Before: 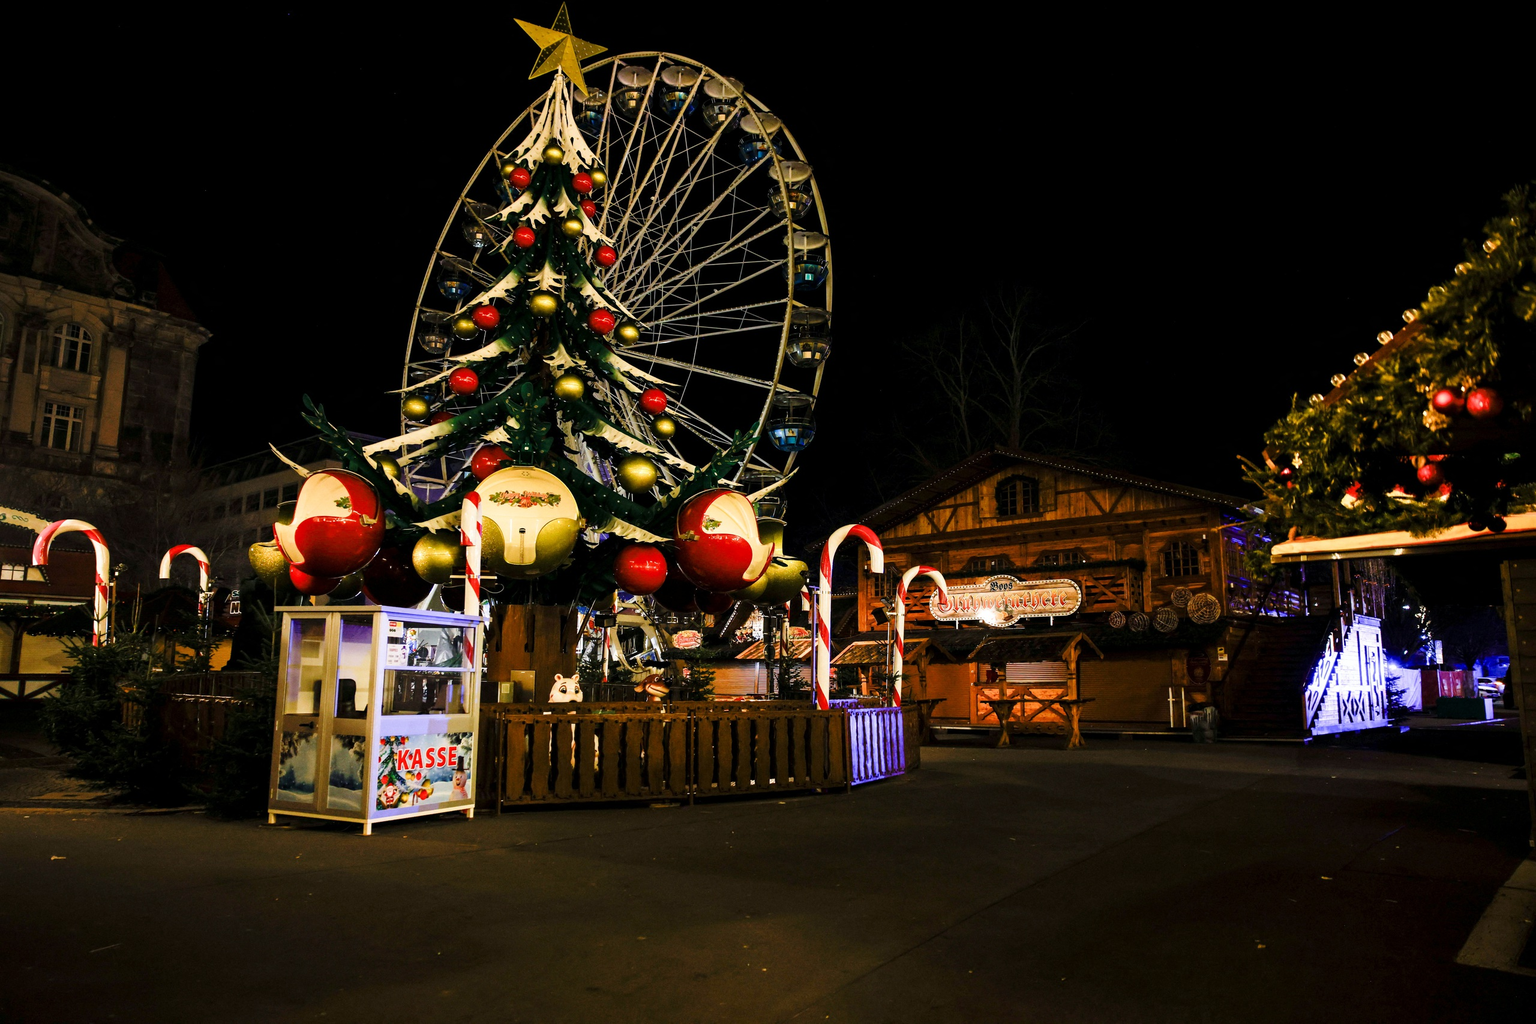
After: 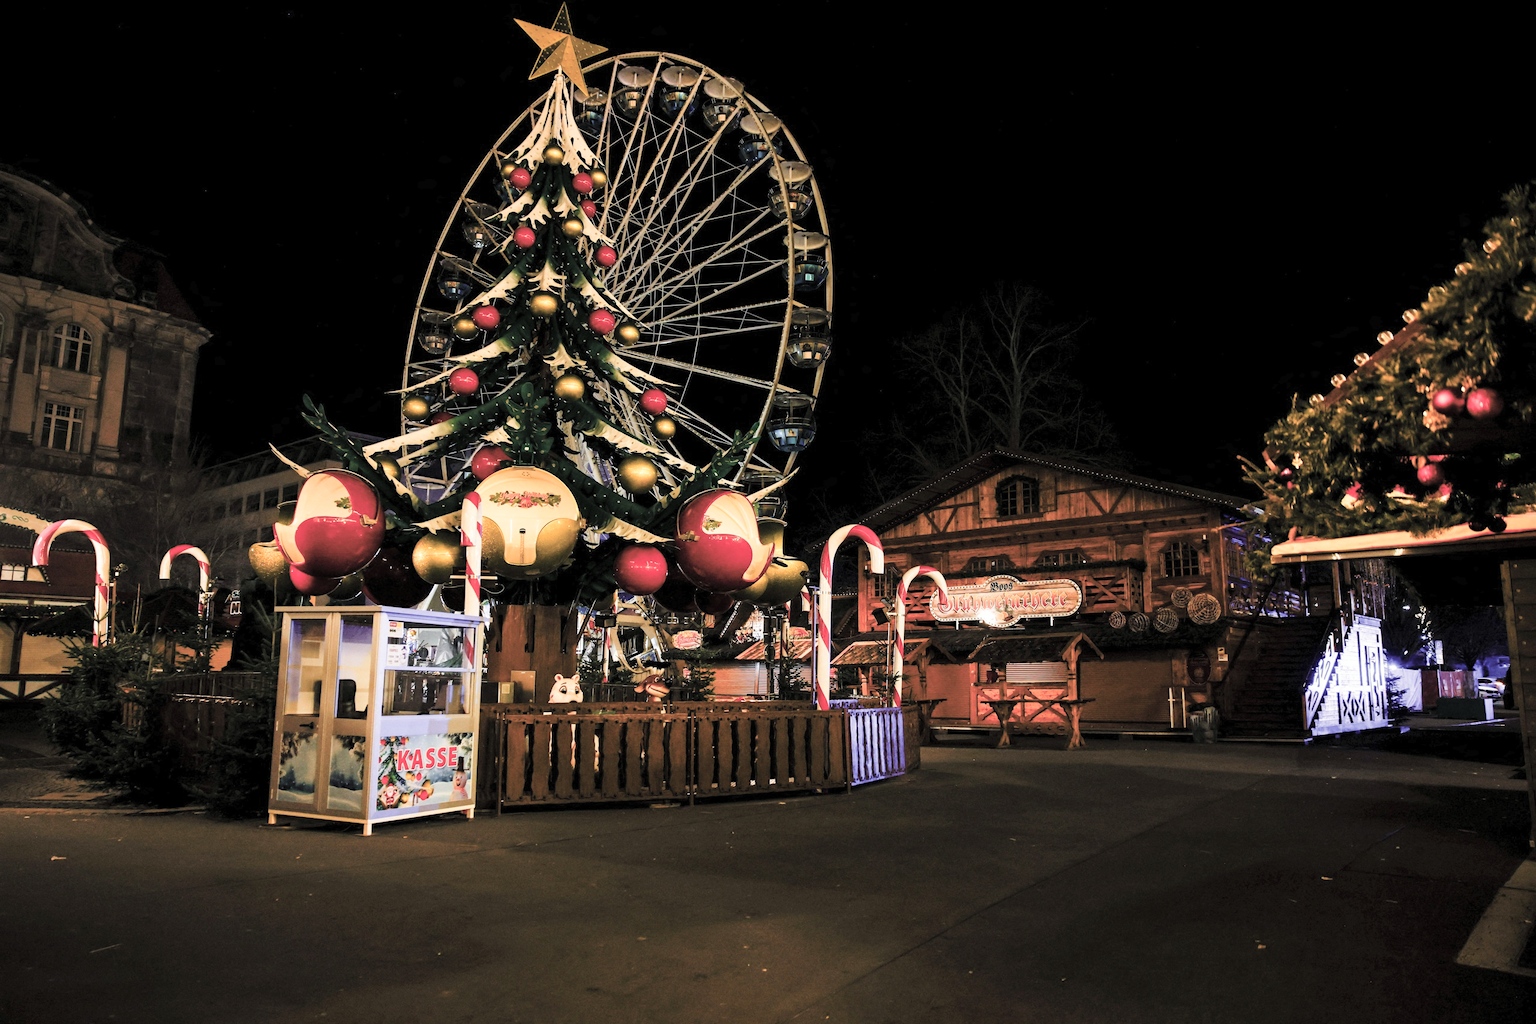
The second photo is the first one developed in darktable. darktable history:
contrast brightness saturation: brightness 0.18, saturation -0.5
color zones: curves: ch1 [(0.24, 0.629) (0.75, 0.5)]; ch2 [(0.255, 0.454) (0.745, 0.491)], mix 102.12%
